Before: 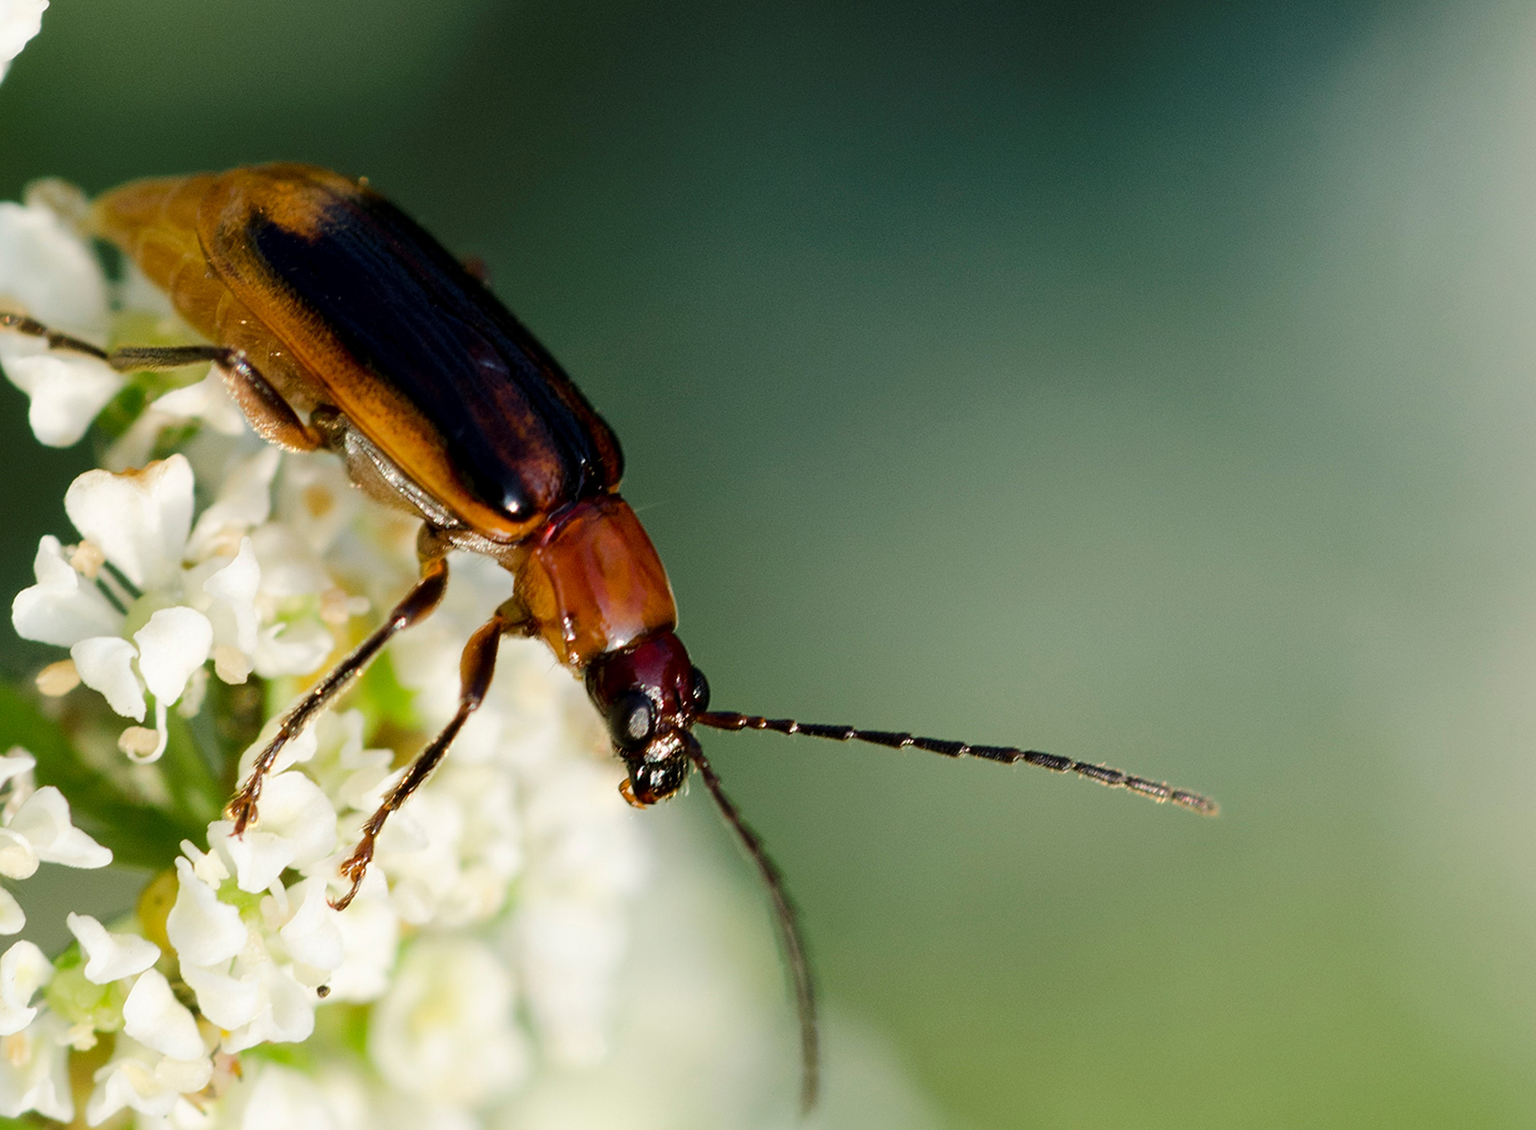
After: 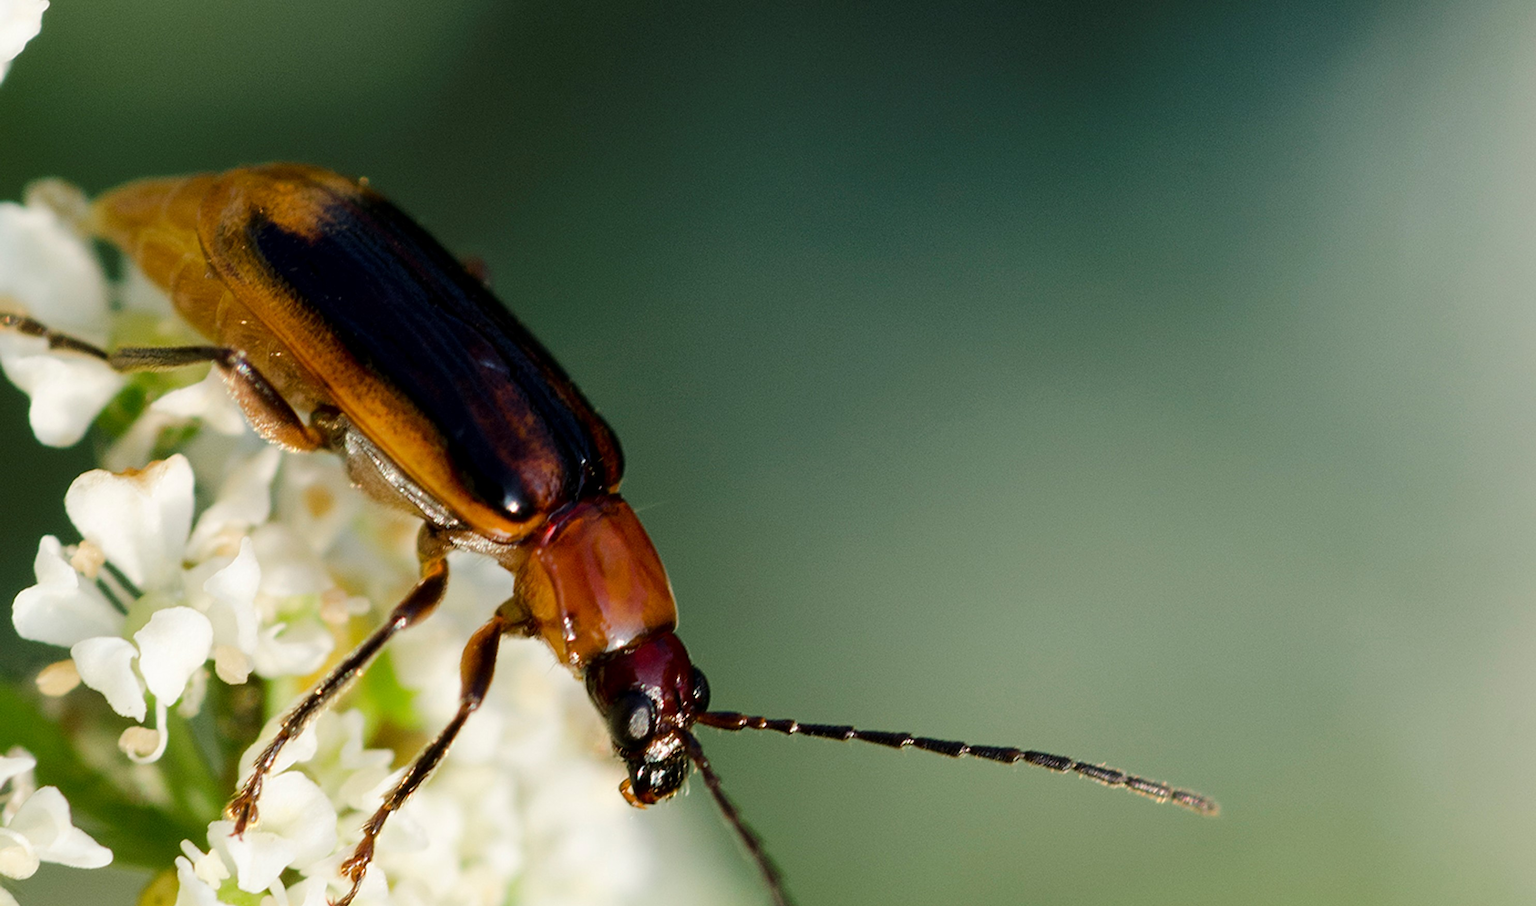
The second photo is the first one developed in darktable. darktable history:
crop: bottom 19.709%
